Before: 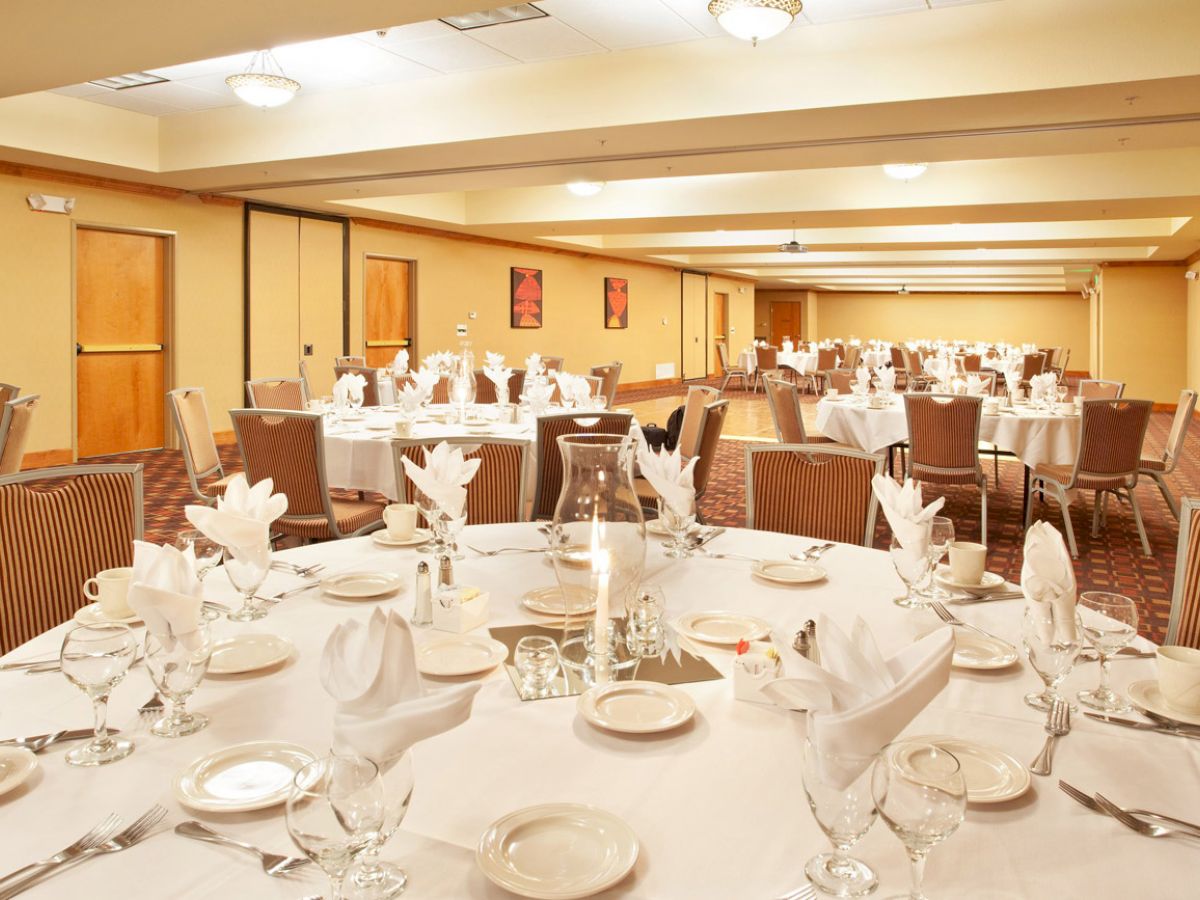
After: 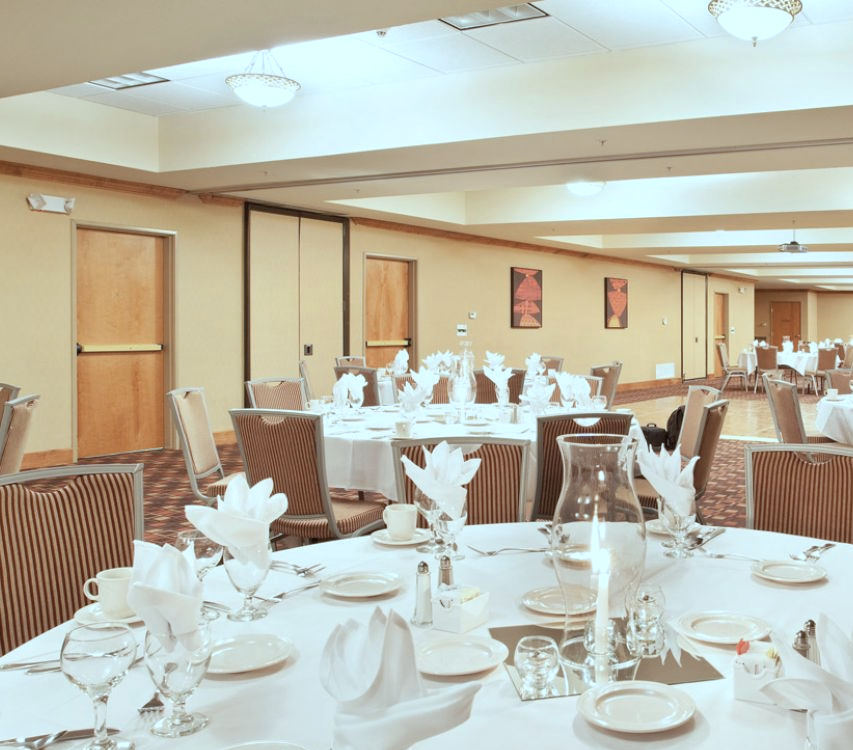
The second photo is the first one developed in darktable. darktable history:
crop: right 28.885%, bottom 16.626%
color correction: highlights a* -12.64, highlights b* -18.1, saturation 0.7
